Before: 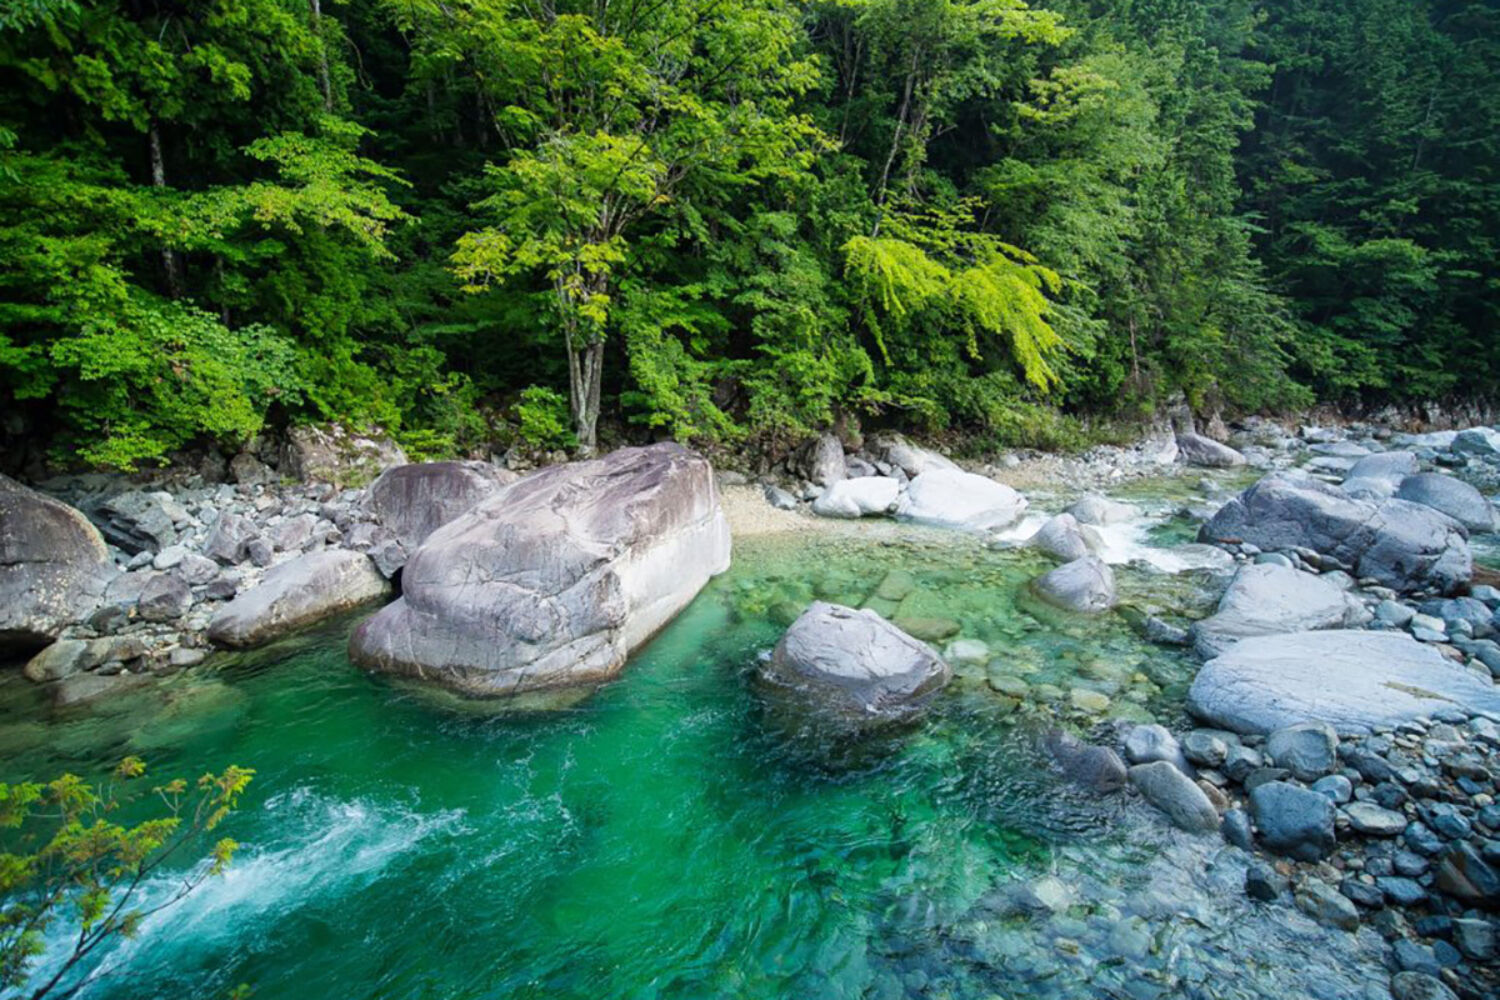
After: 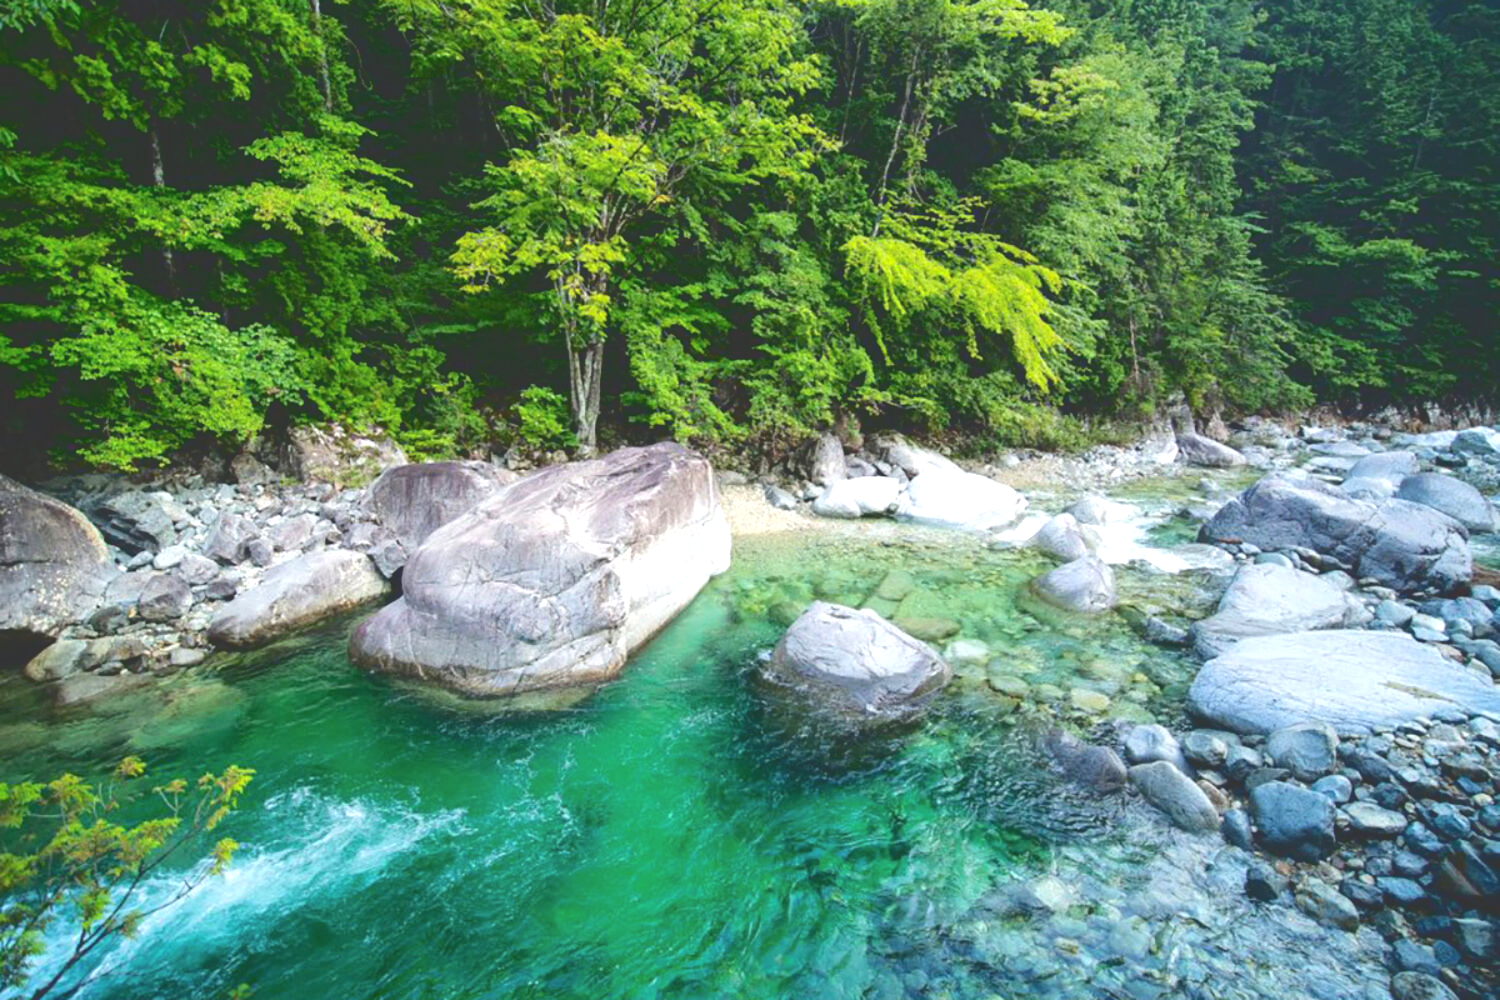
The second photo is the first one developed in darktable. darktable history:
tone curve: curves: ch0 [(0, 0) (0.003, 0.211) (0.011, 0.211) (0.025, 0.215) (0.044, 0.218) (0.069, 0.224) (0.1, 0.227) (0.136, 0.233) (0.177, 0.247) (0.224, 0.275) (0.277, 0.309) (0.335, 0.366) (0.399, 0.438) (0.468, 0.515) (0.543, 0.586) (0.623, 0.658) (0.709, 0.735) (0.801, 0.821) (0.898, 0.889) (1, 1)], color space Lab, independent channels, preserve colors none
exposure: black level correction 0, exposure 0.499 EV, compensate highlight preservation false
